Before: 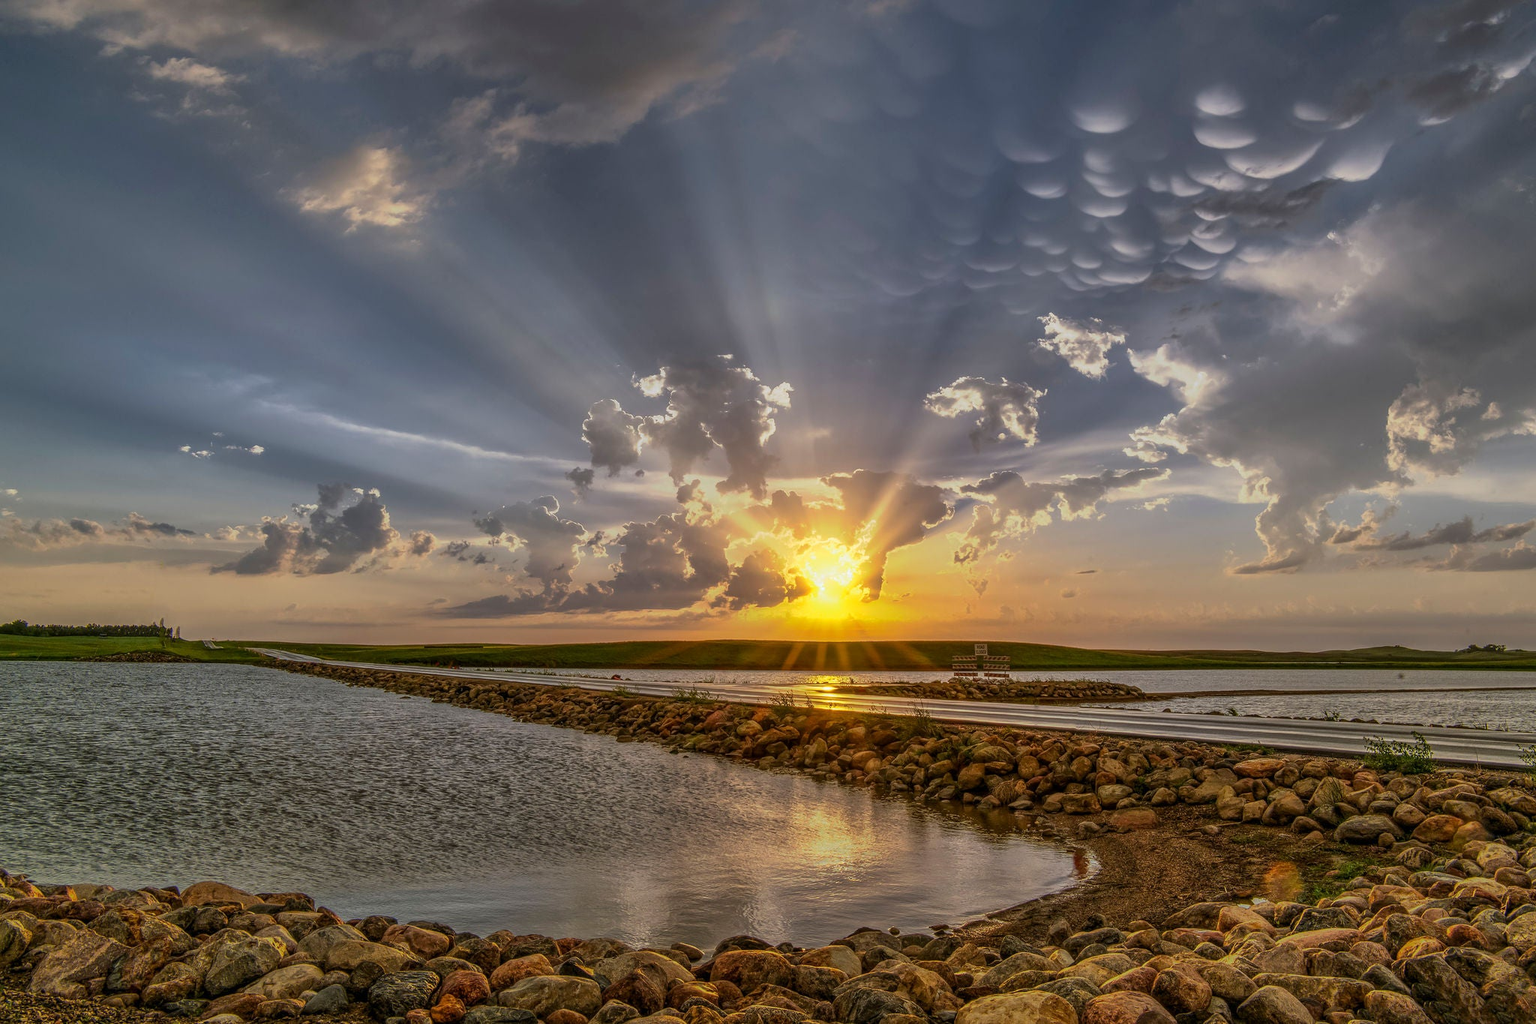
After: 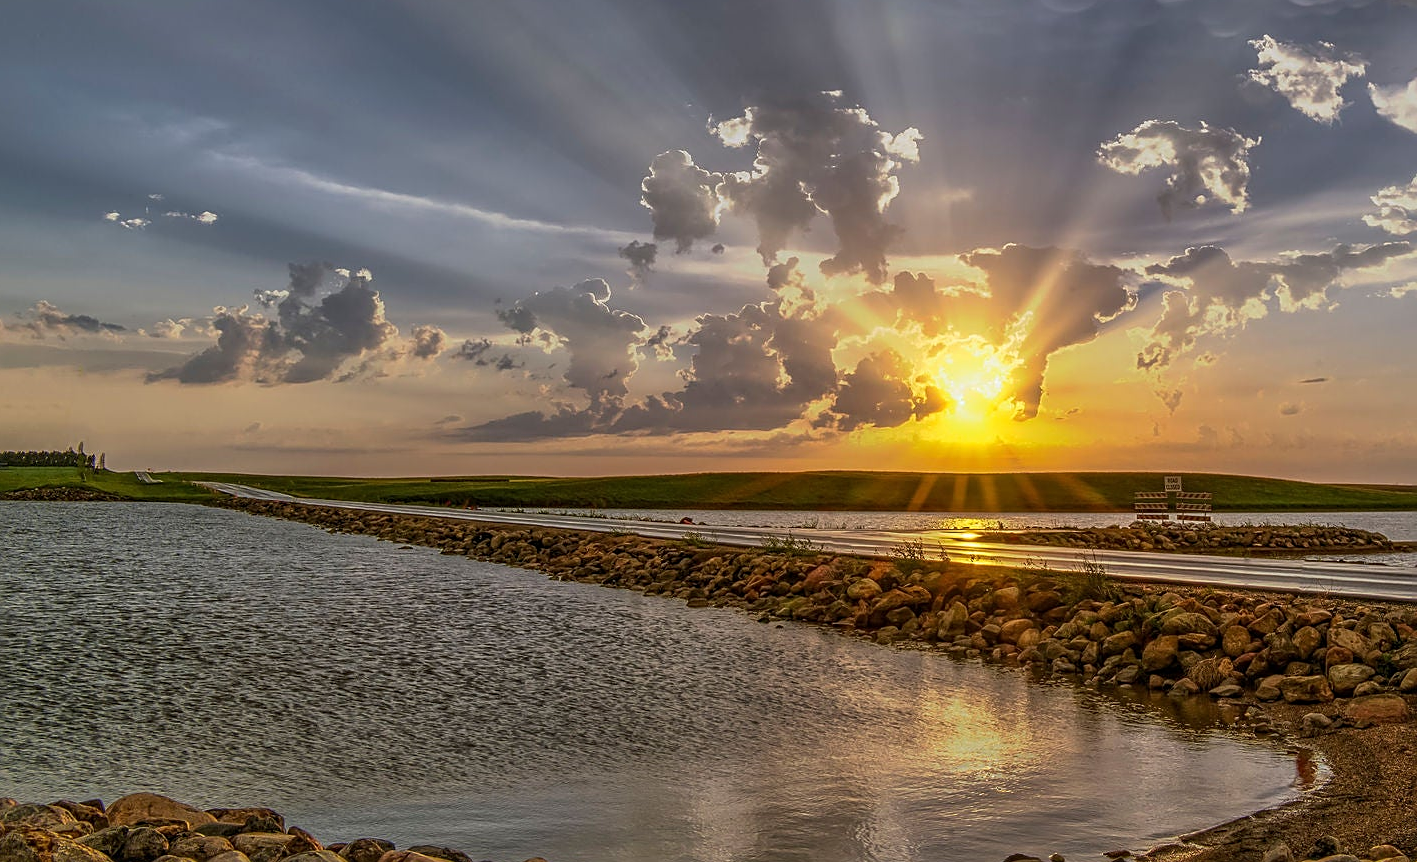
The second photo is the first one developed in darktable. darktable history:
sharpen: on, module defaults
crop: left 6.636%, top 28.005%, right 24.151%, bottom 8.795%
